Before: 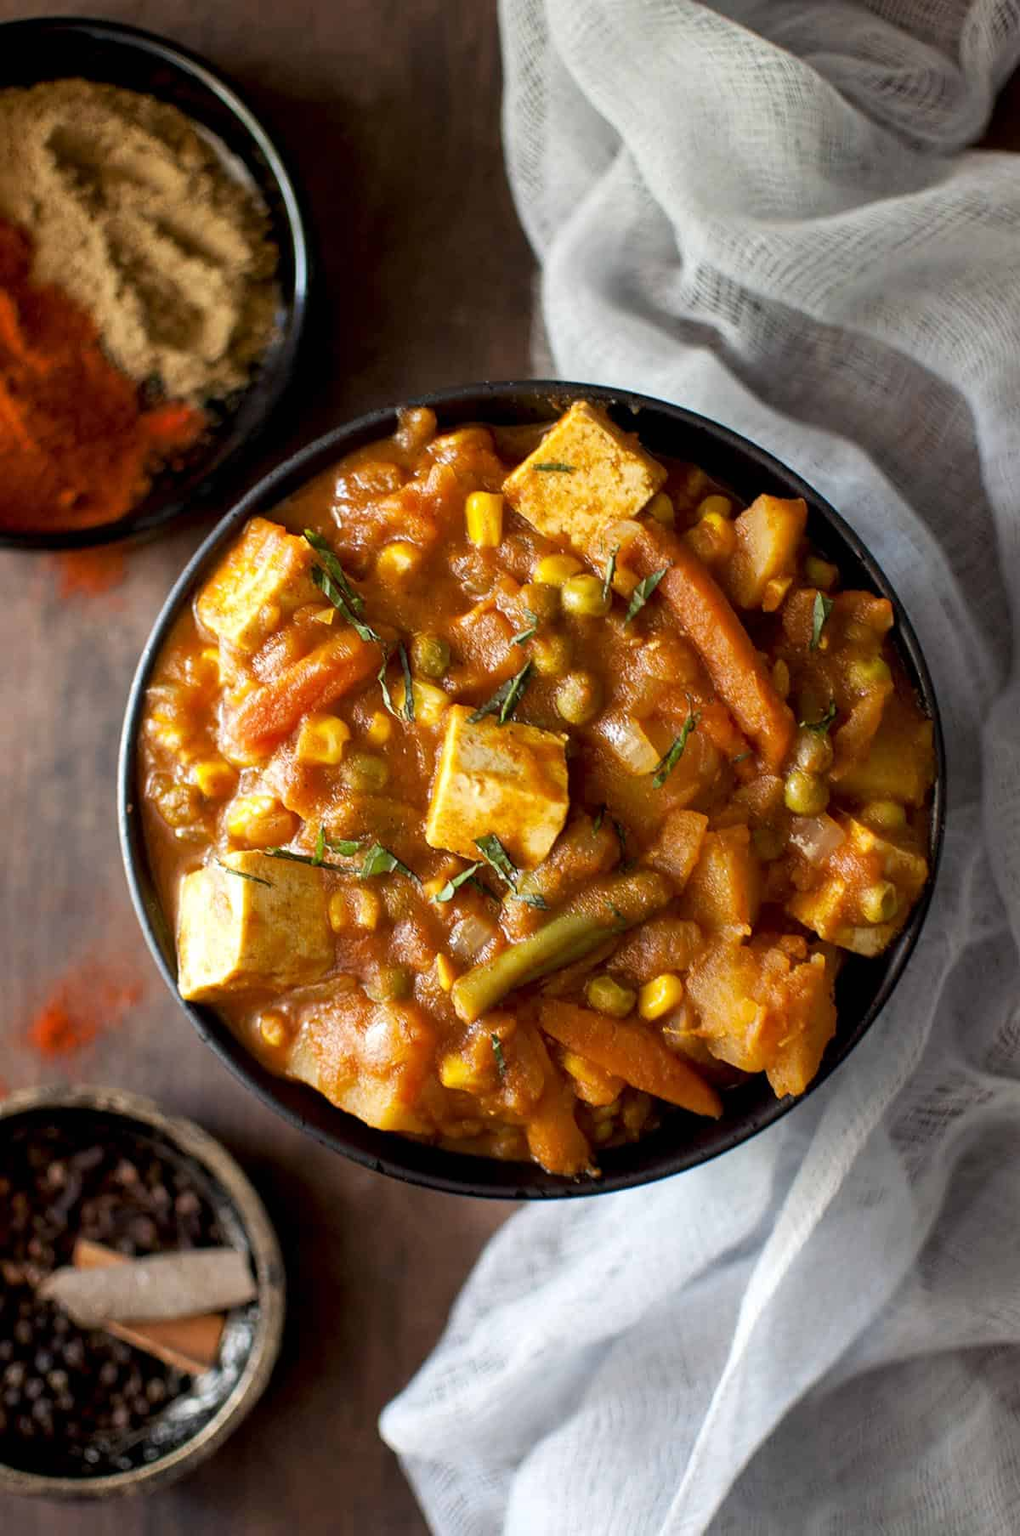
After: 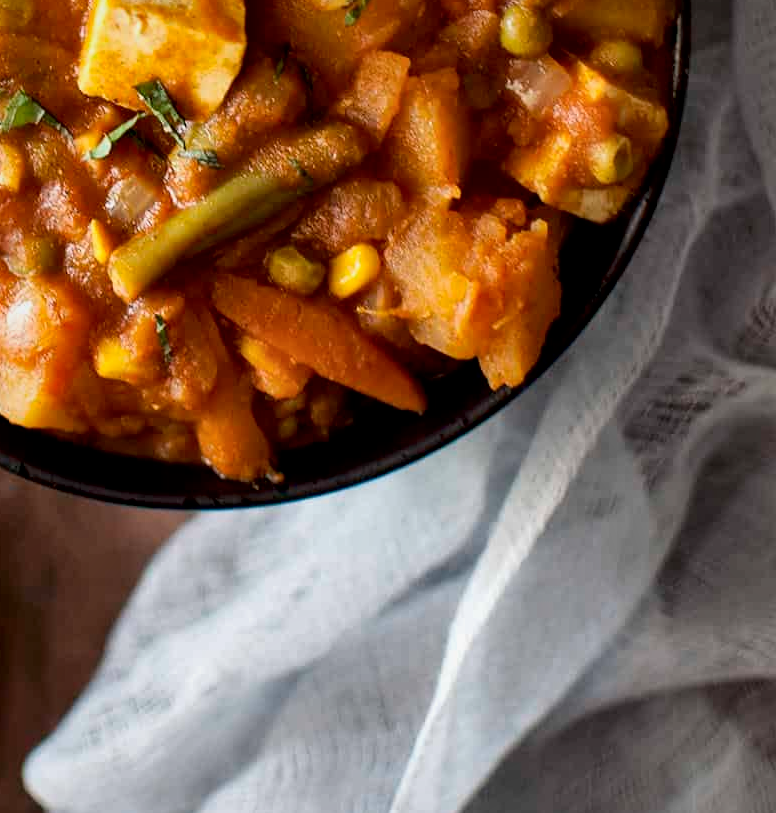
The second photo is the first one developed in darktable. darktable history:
local contrast: mode bilateral grid, contrast 51, coarseness 49, detail 150%, midtone range 0.2
crop and rotate: left 35.267%, top 49.964%, bottom 5.014%
exposure: exposure -0.367 EV, compensate highlight preservation false
